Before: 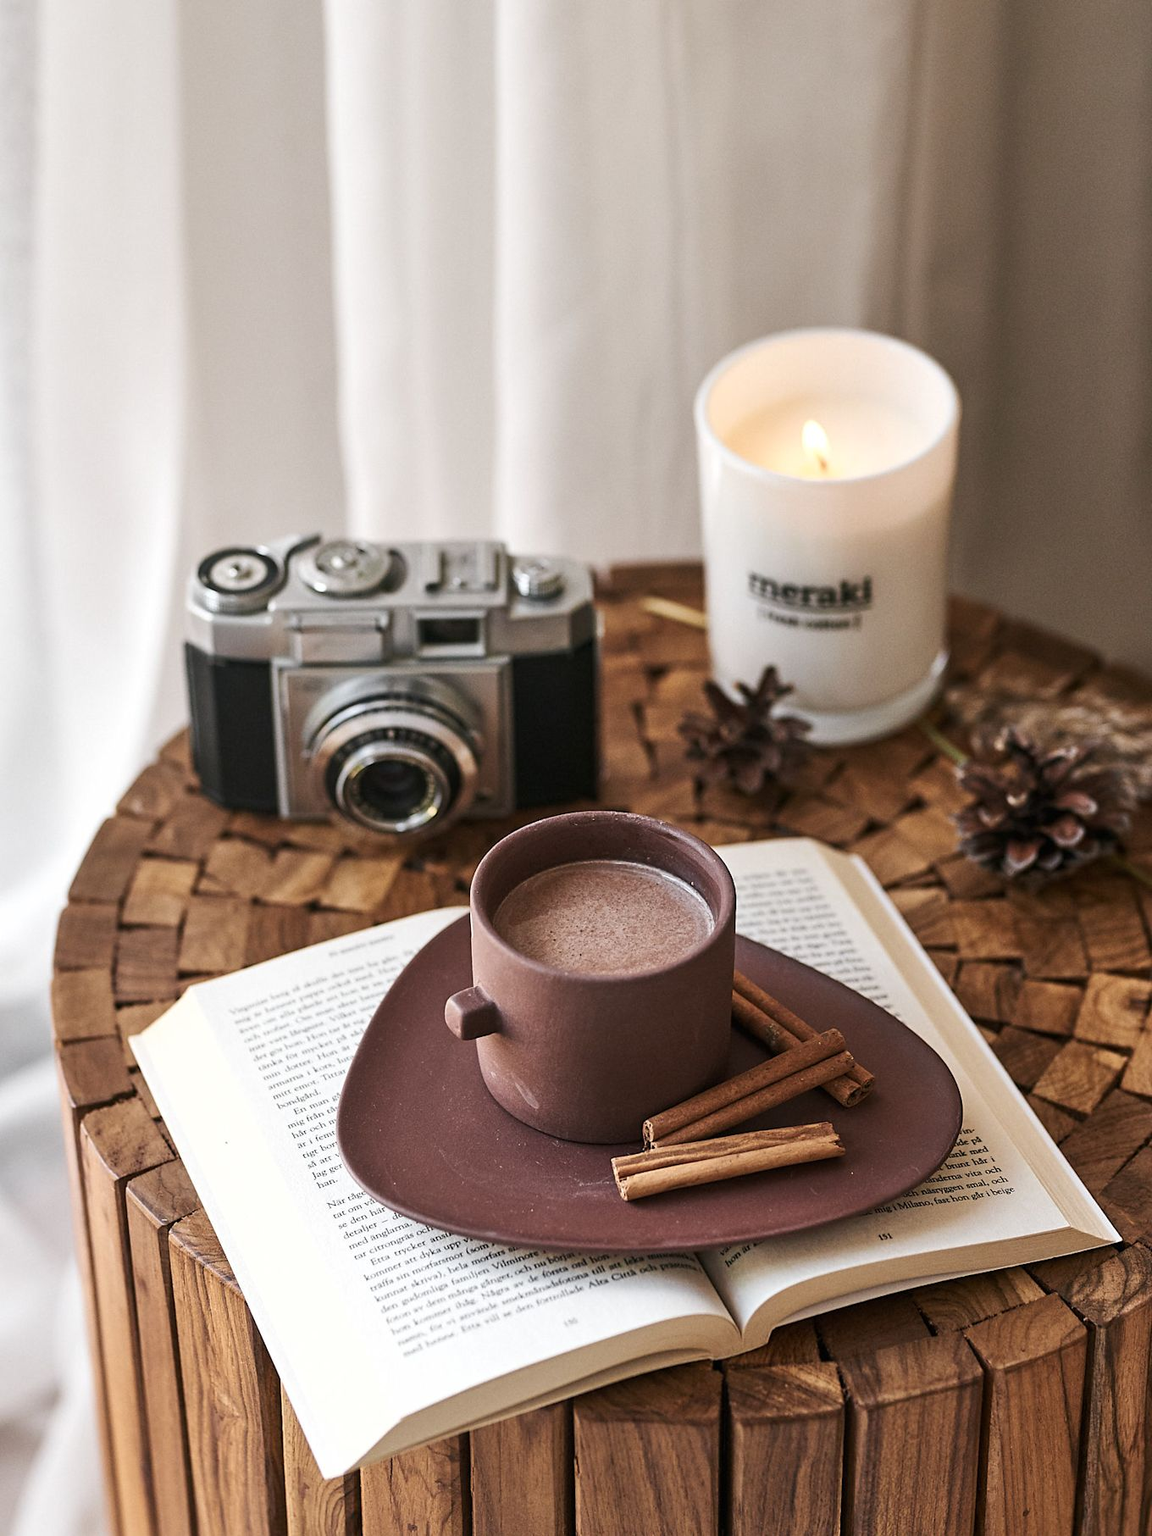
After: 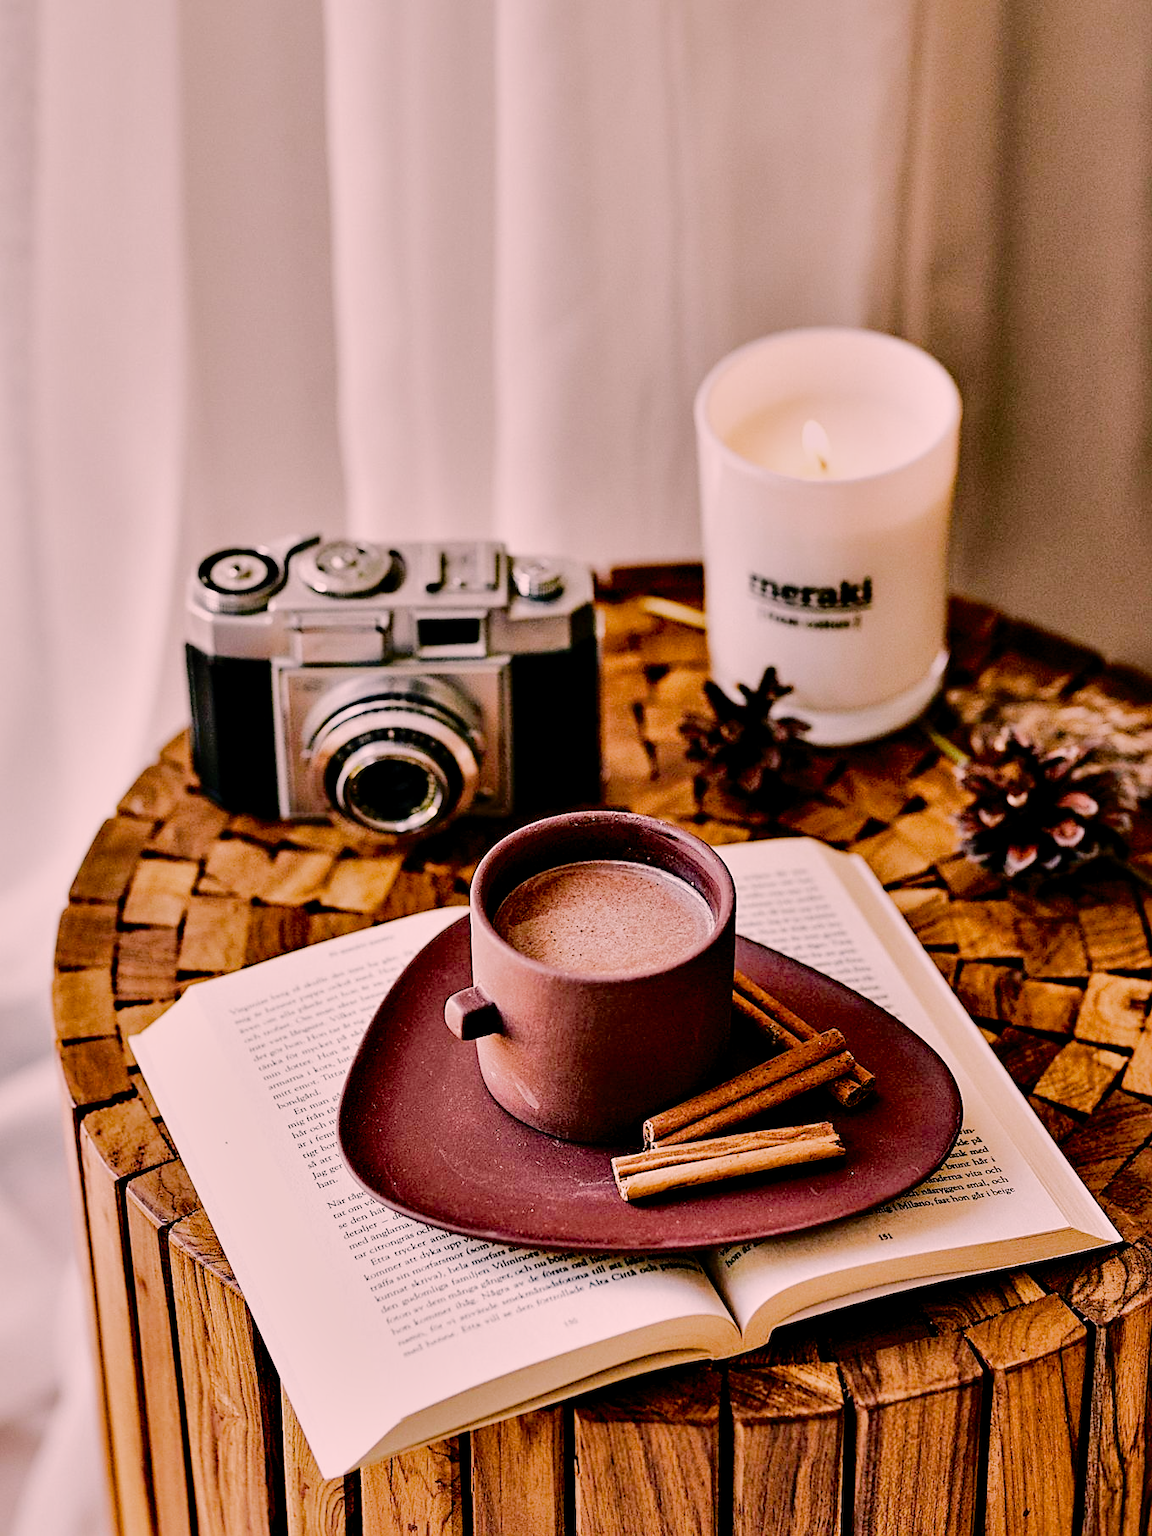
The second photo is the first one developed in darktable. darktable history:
tone curve: curves: ch0 [(0, 0) (0.003, 0.001) (0.011, 0.008) (0.025, 0.015) (0.044, 0.025) (0.069, 0.037) (0.1, 0.056) (0.136, 0.091) (0.177, 0.157) (0.224, 0.231) (0.277, 0.319) (0.335, 0.4) (0.399, 0.493) (0.468, 0.571) (0.543, 0.645) (0.623, 0.706) (0.709, 0.77) (0.801, 0.838) (0.898, 0.918) (1, 1)], color space Lab, independent channels, preserve colors none
color correction: highlights a* 14.73, highlights b* 4.79
filmic rgb: black relative exposure -7.65 EV, white relative exposure 4.56 EV, threshold 5.97 EV, hardness 3.61, preserve chrominance no, color science v4 (2020), contrast in shadows soft, contrast in highlights soft, enable highlight reconstruction true
sharpen: amount 0.216
contrast equalizer: y [[0.6 ×6], [0.55 ×6], [0 ×6], [0 ×6], [0 ×6]]
color balance rgb: highlights gain › luminance 7.145%, highlights gain › chroma 0.902%, highlights gain › hue 47.51°, linear chroma grading › global chroma 14.683%, perceptual saturation grading › global saturation 25.694%, perceptual saturation grading › highlights -28.161%, perceptual saturation grading › shadows 32.963%
shadows and highlights: on, module defaults
